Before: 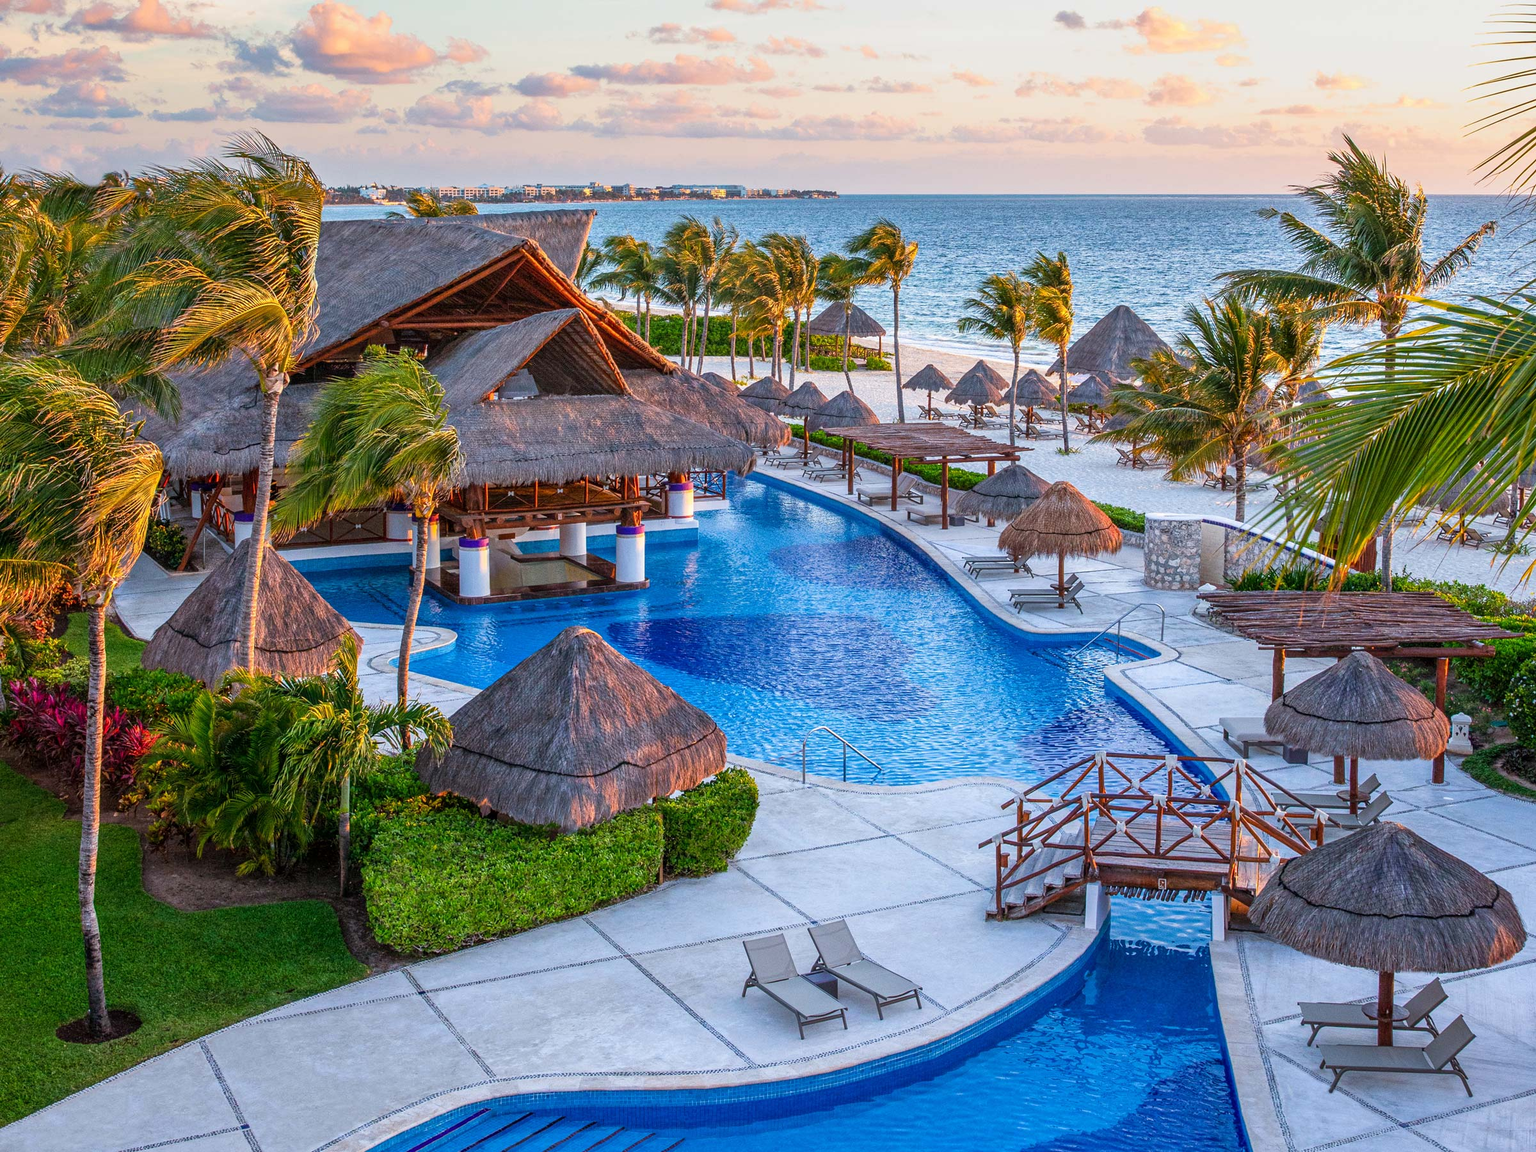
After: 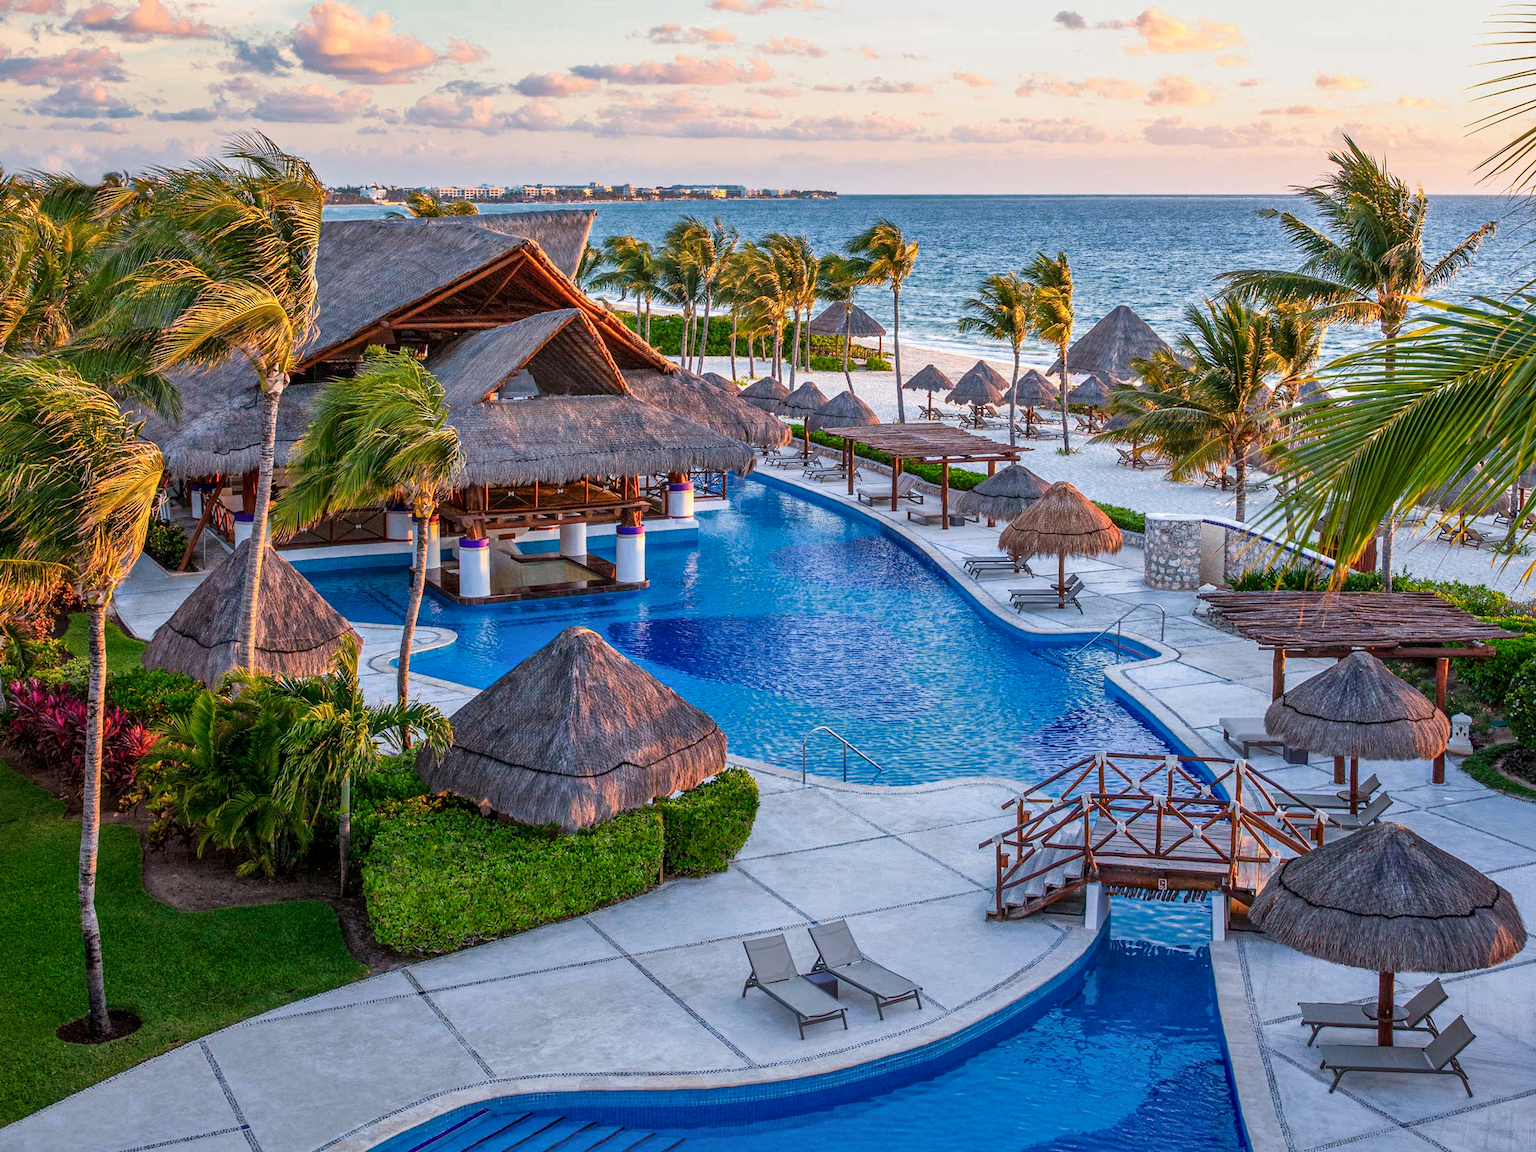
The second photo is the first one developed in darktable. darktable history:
graduated density: rotation -180°, offset 24.95
local contrast: mode bilateral grid, contrast 20, coarseness 50, detail 120%, midtone range 0.2
color zones: curves: ch0 [(0.25, 0.5) (0.636, 0.25) (0.75, 0.5)]
